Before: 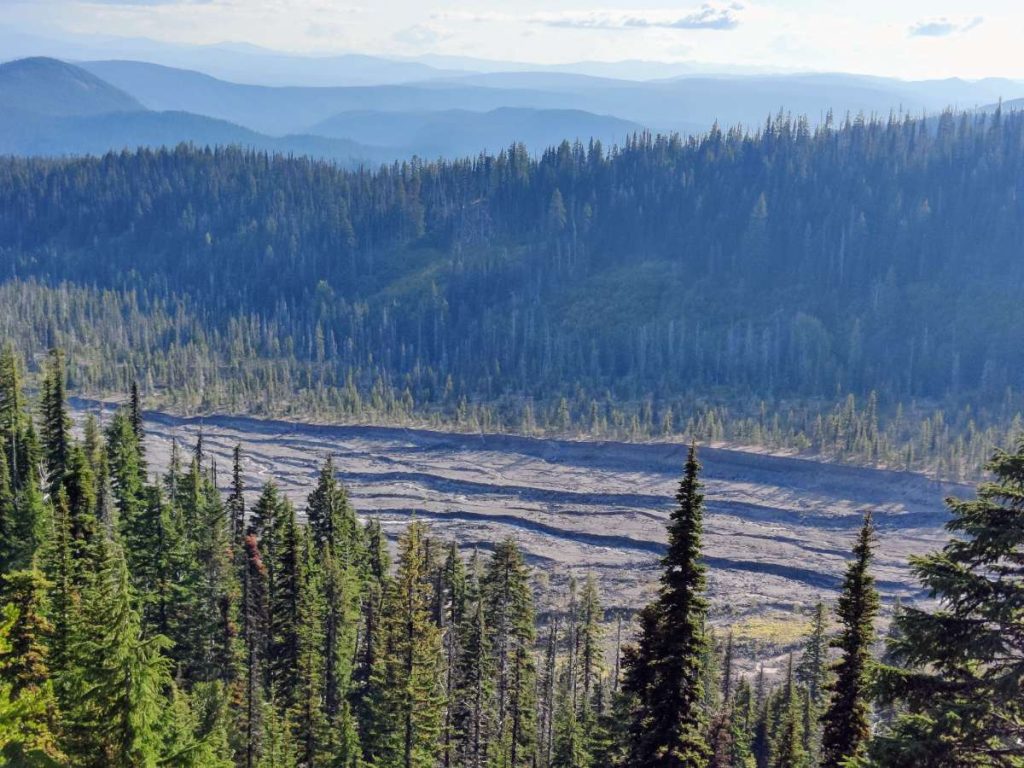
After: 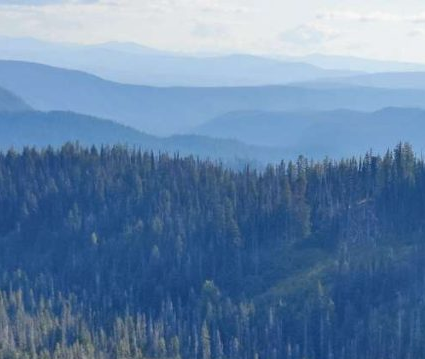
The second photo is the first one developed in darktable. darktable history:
crop and rotate: left 11.135%, top 0.077%, right 47.277%, bottom 53.159%
contrast brightness saturation: contrast 0.034, brightness -0.031
